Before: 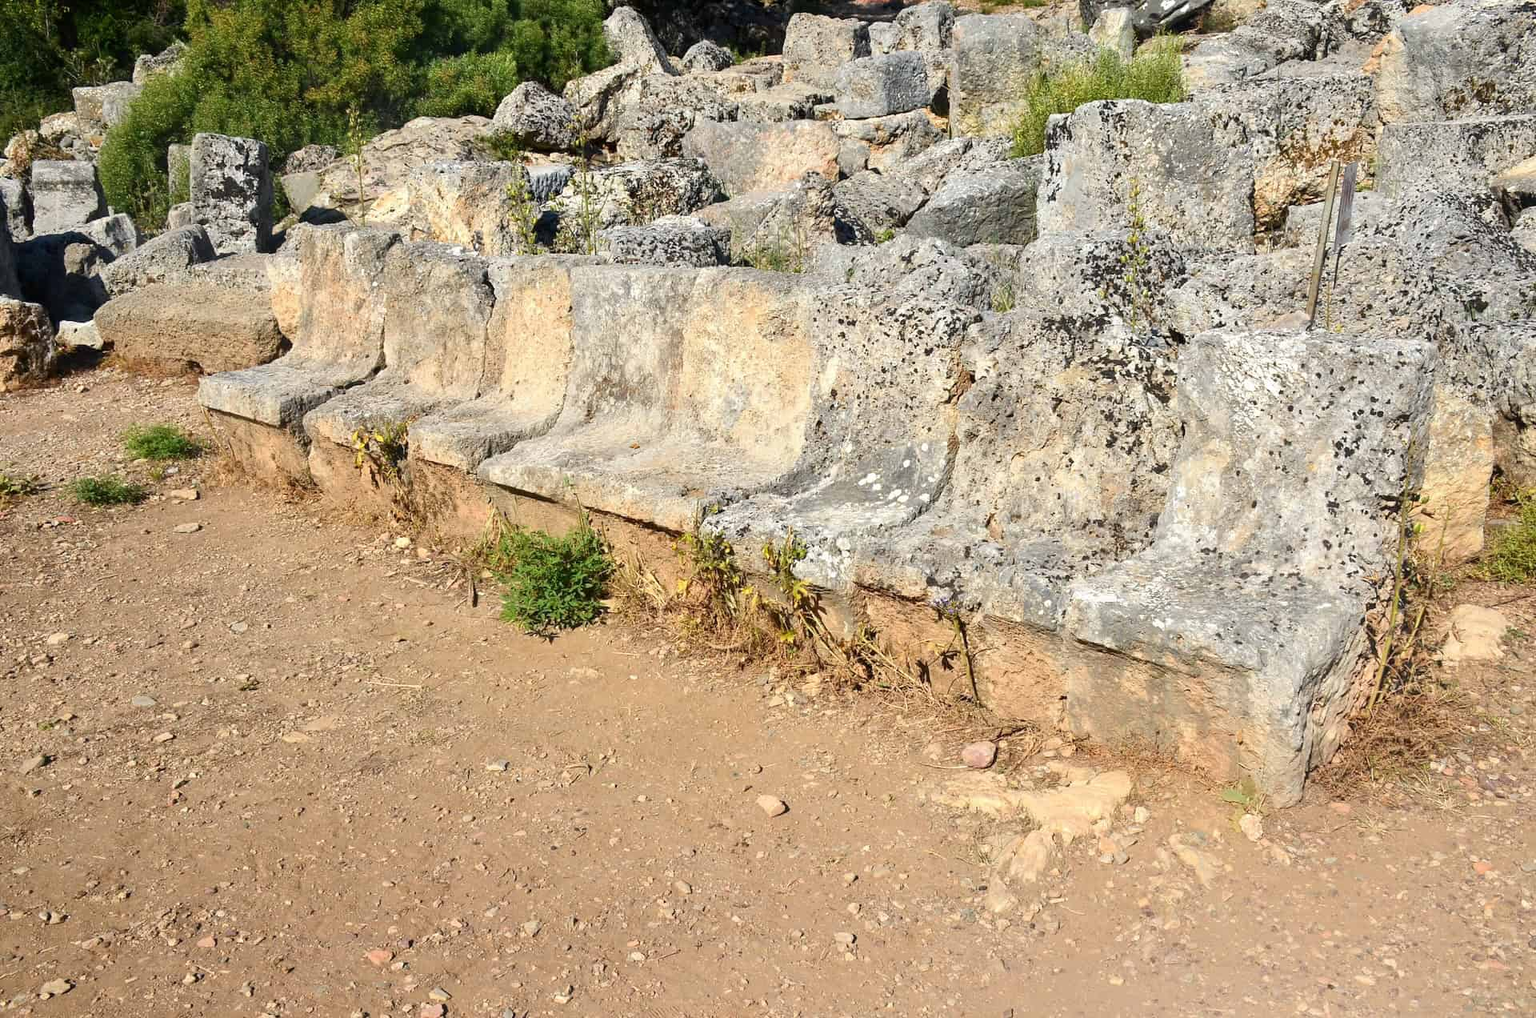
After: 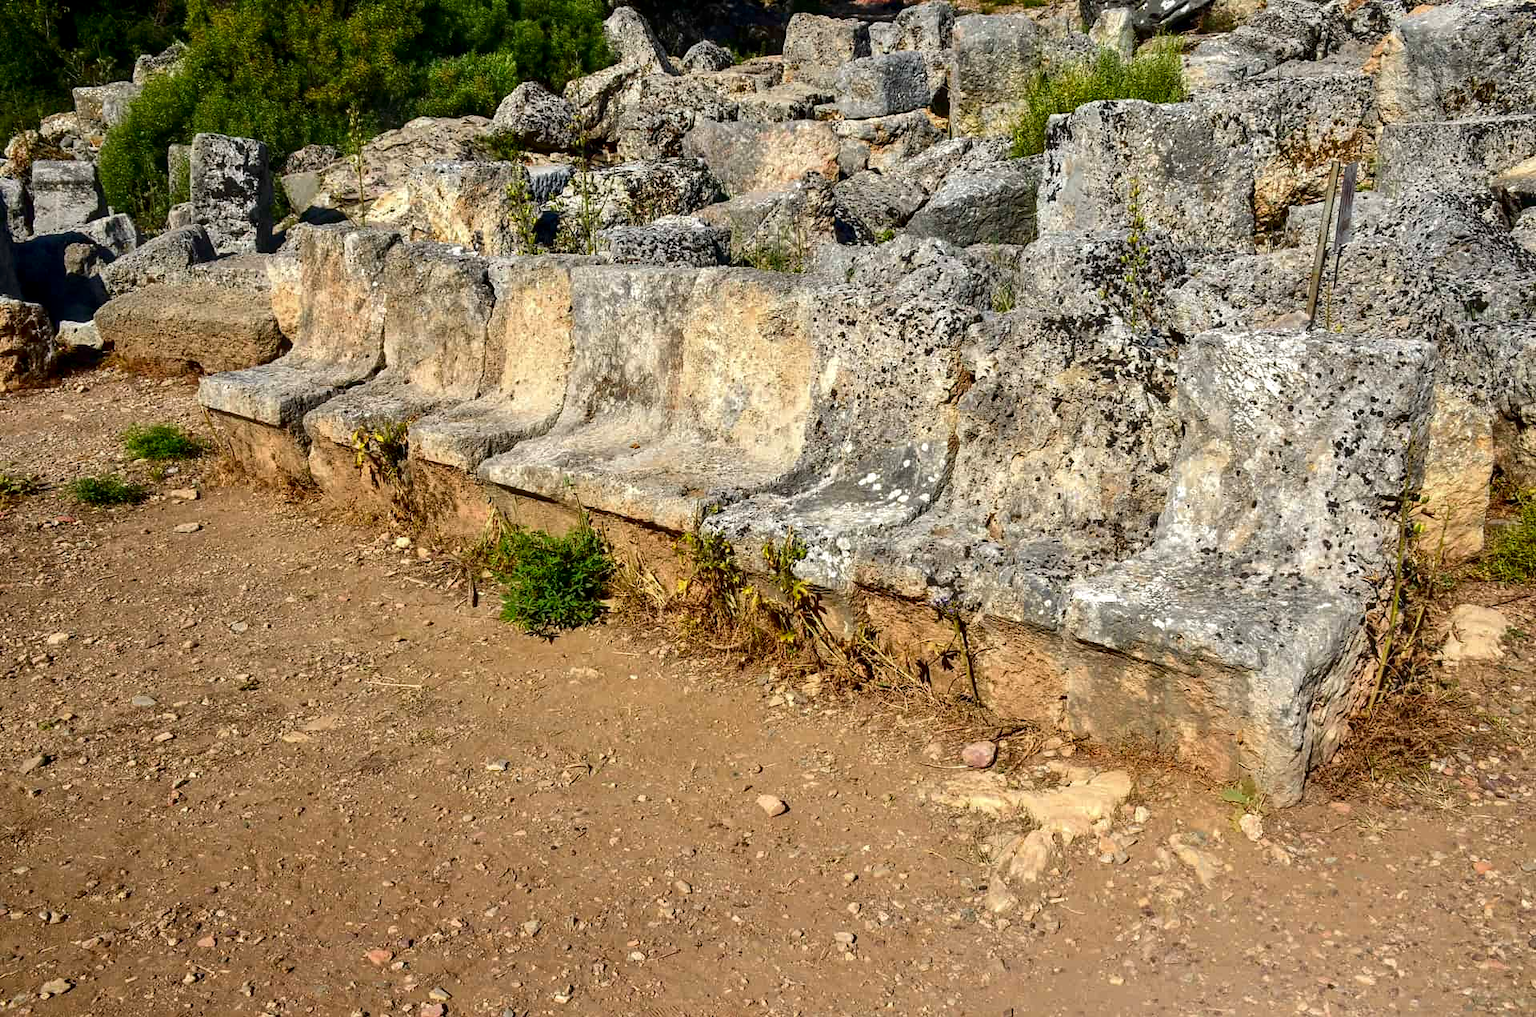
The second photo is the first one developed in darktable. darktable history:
contrast brightness saturation: brightness -0.25, saturation 0.2
local contrast: on, module defaults
